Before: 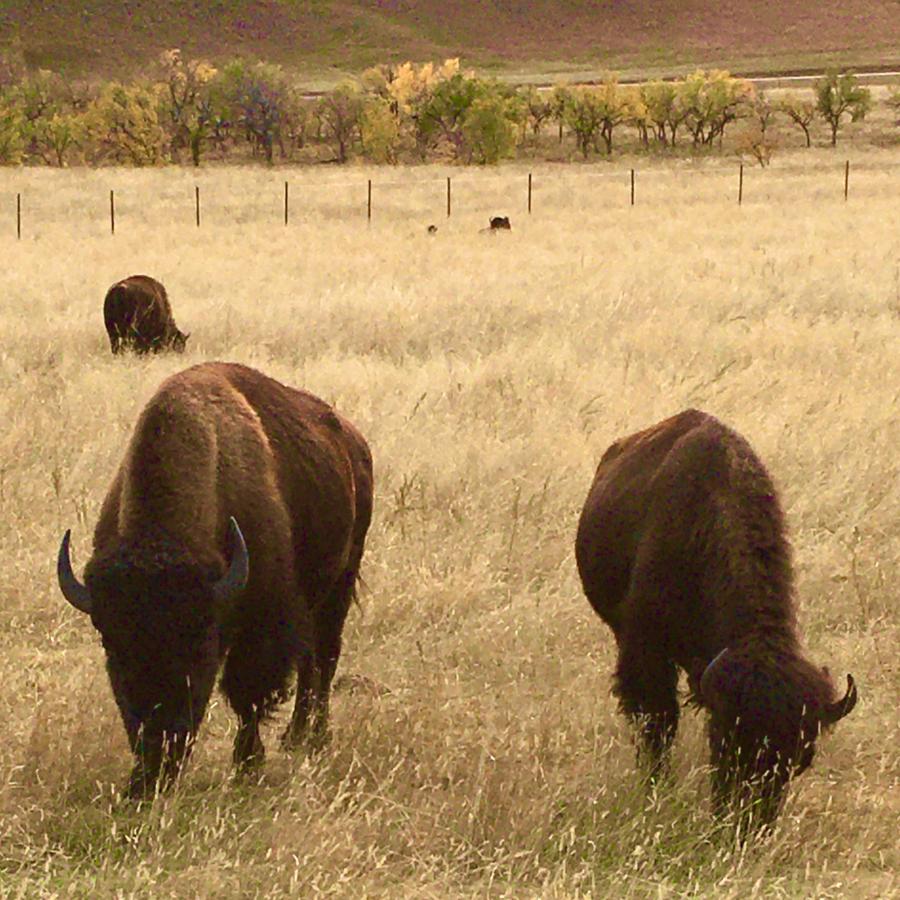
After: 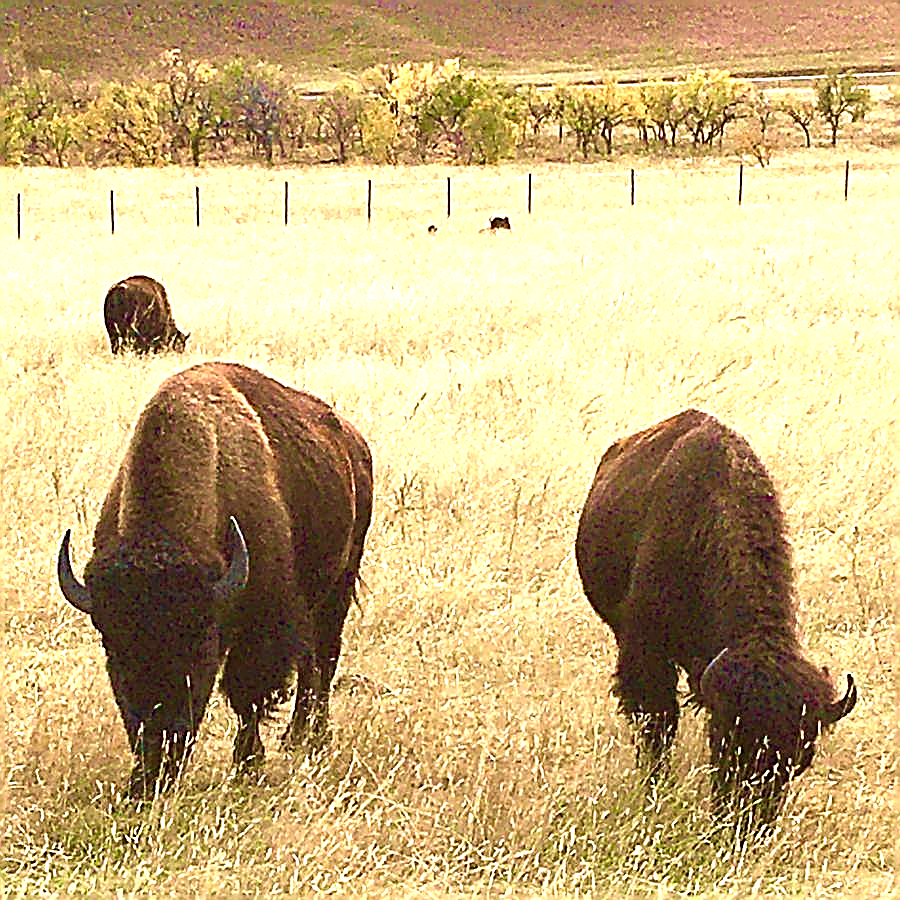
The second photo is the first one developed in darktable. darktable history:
sharpen: amount 2
exposure: black level correction 0, exposure 1.1 EV, compensate exposure bias true, compensate highlight preservation false
